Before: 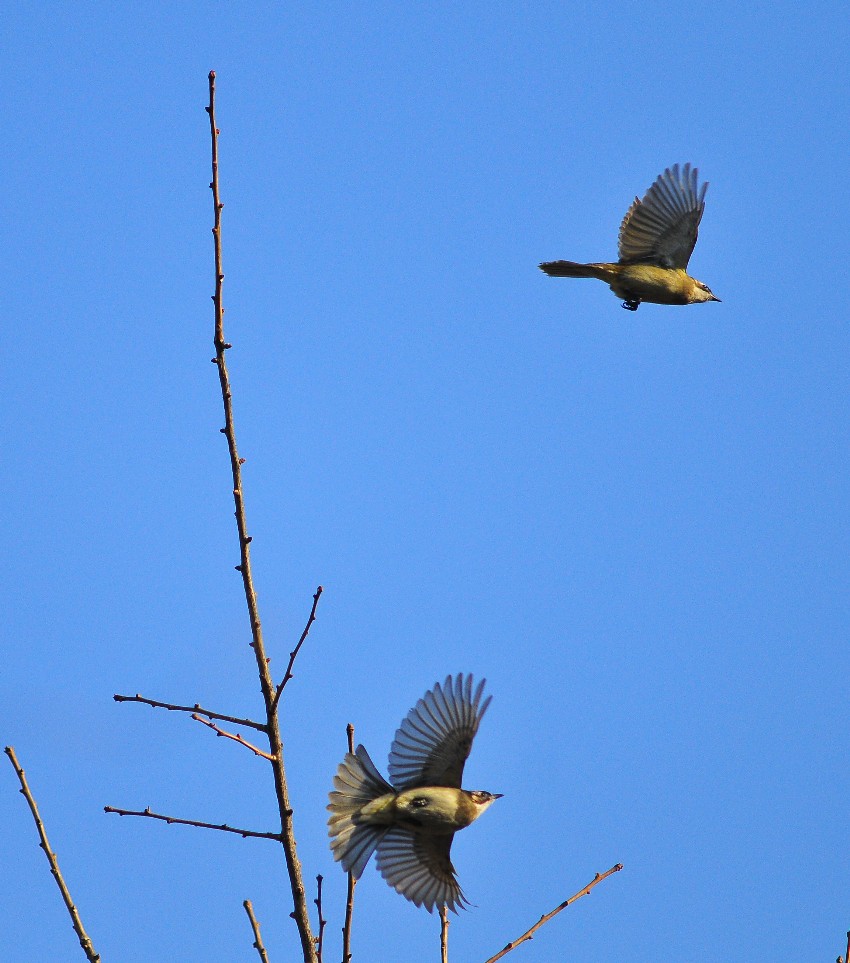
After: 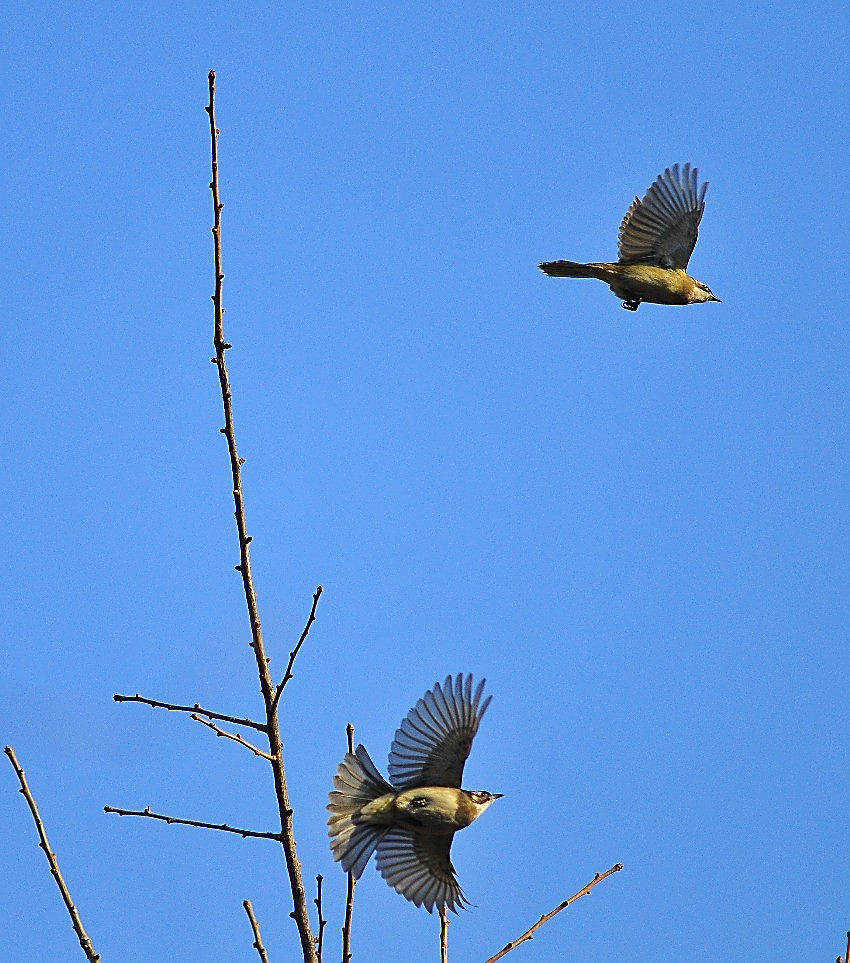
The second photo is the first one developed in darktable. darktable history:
sharpen: radius 1.359, amount 1.247, threshold 0.736
